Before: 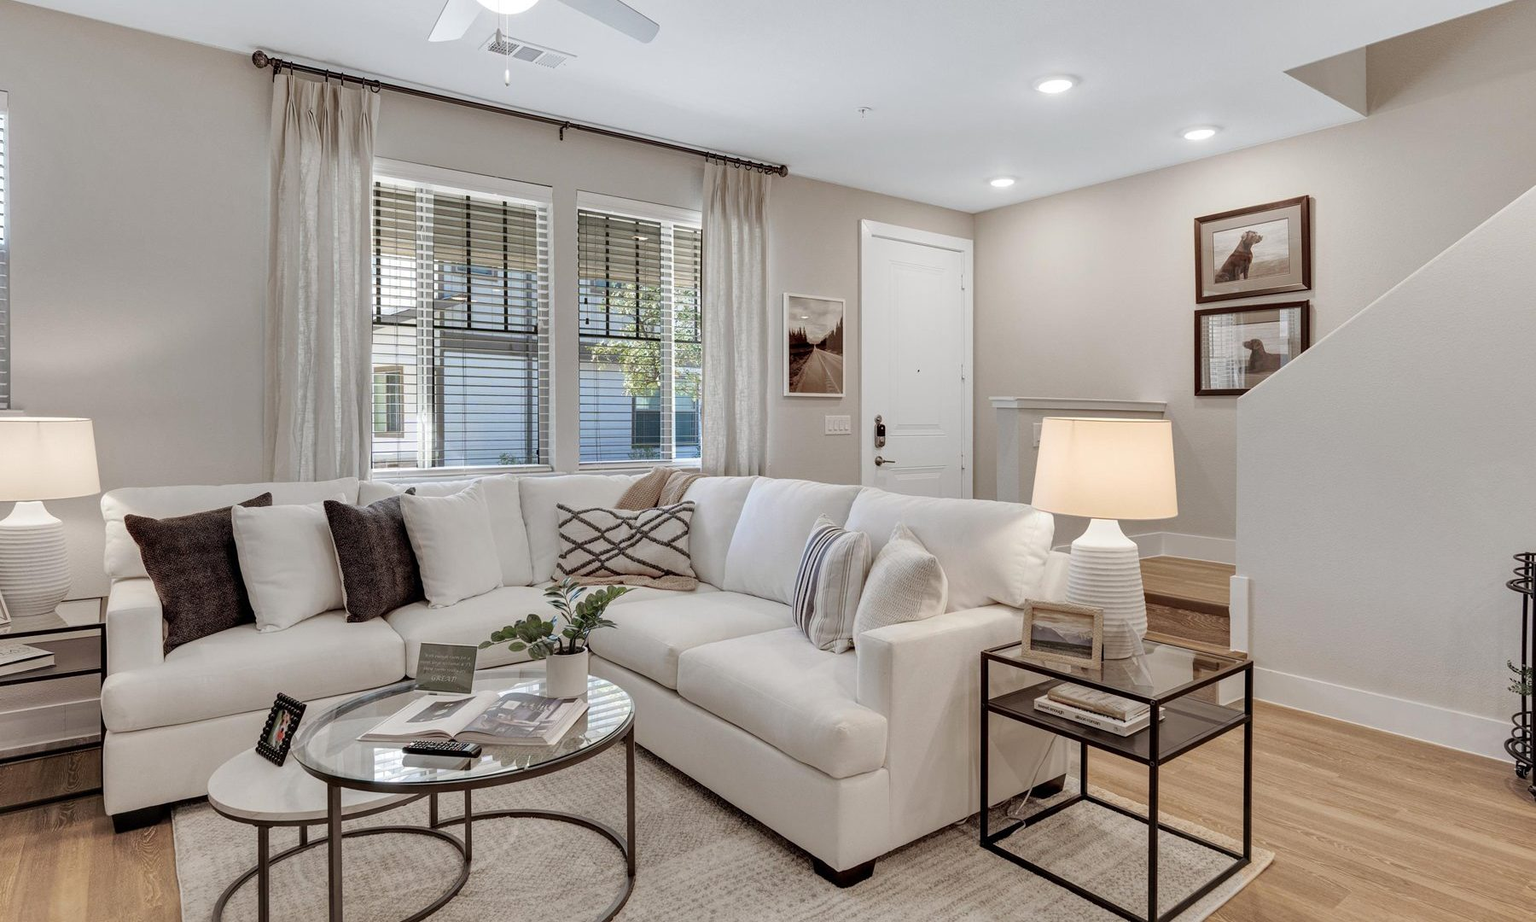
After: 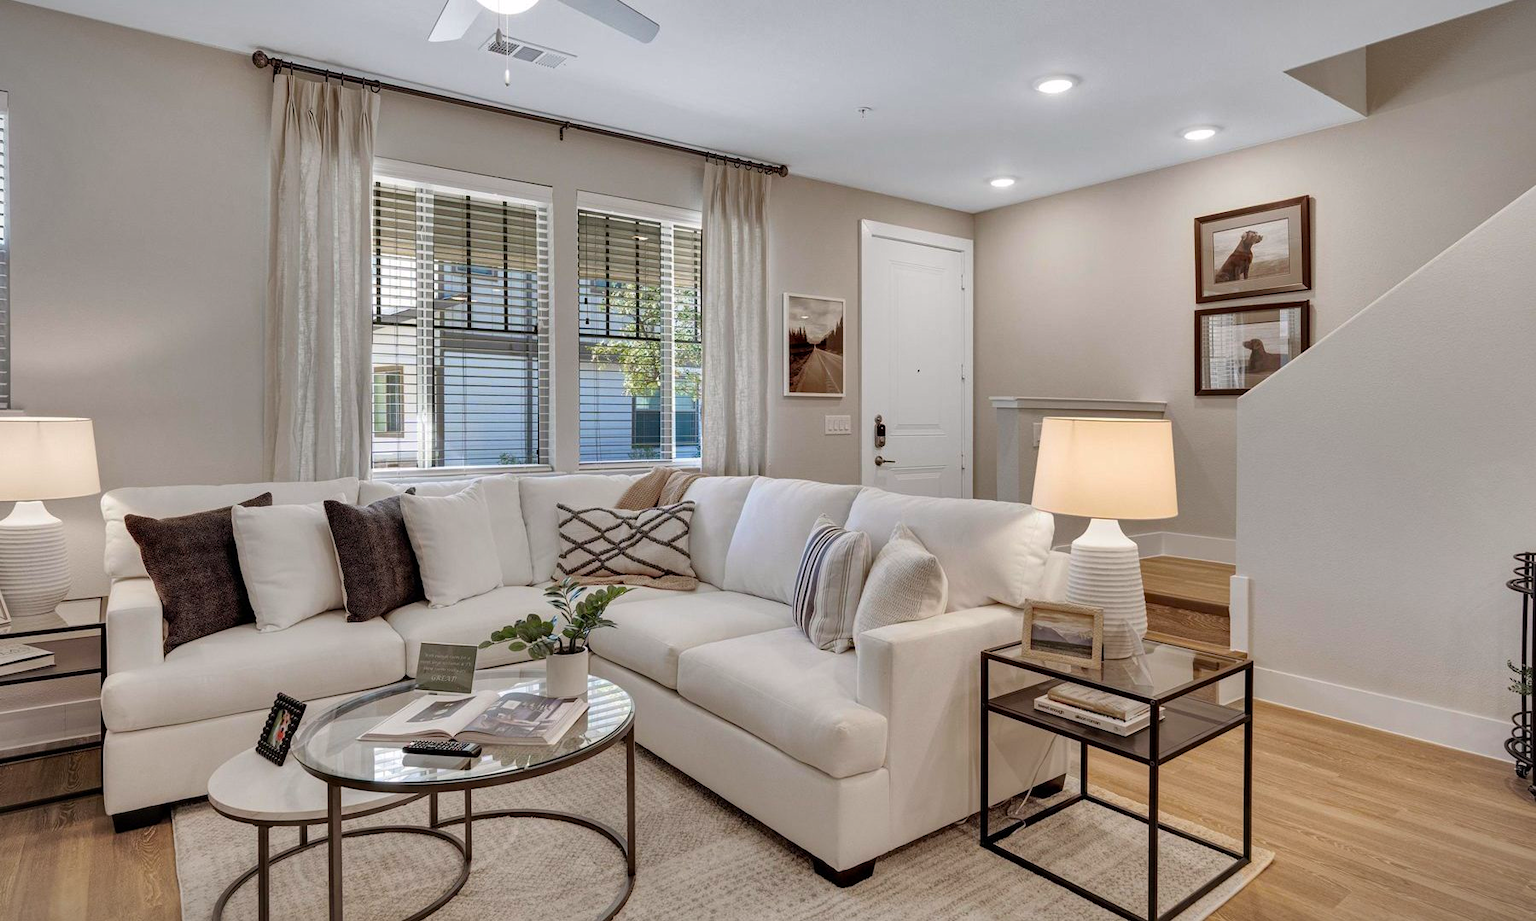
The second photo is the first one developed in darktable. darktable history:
color balance rgb: highlights gain › chroma 0.169%, highlights gain › hue 330.39°, perceptual saturation grading › global saturation 25.363%, global vibrance 15.059%
vignetting: fall-off start 100.68%, brightness -0.511, saturation -0.515, width/height ratio 1.304, unbound false
shadows and highlights: shadows 4.74, soften with gaussian
